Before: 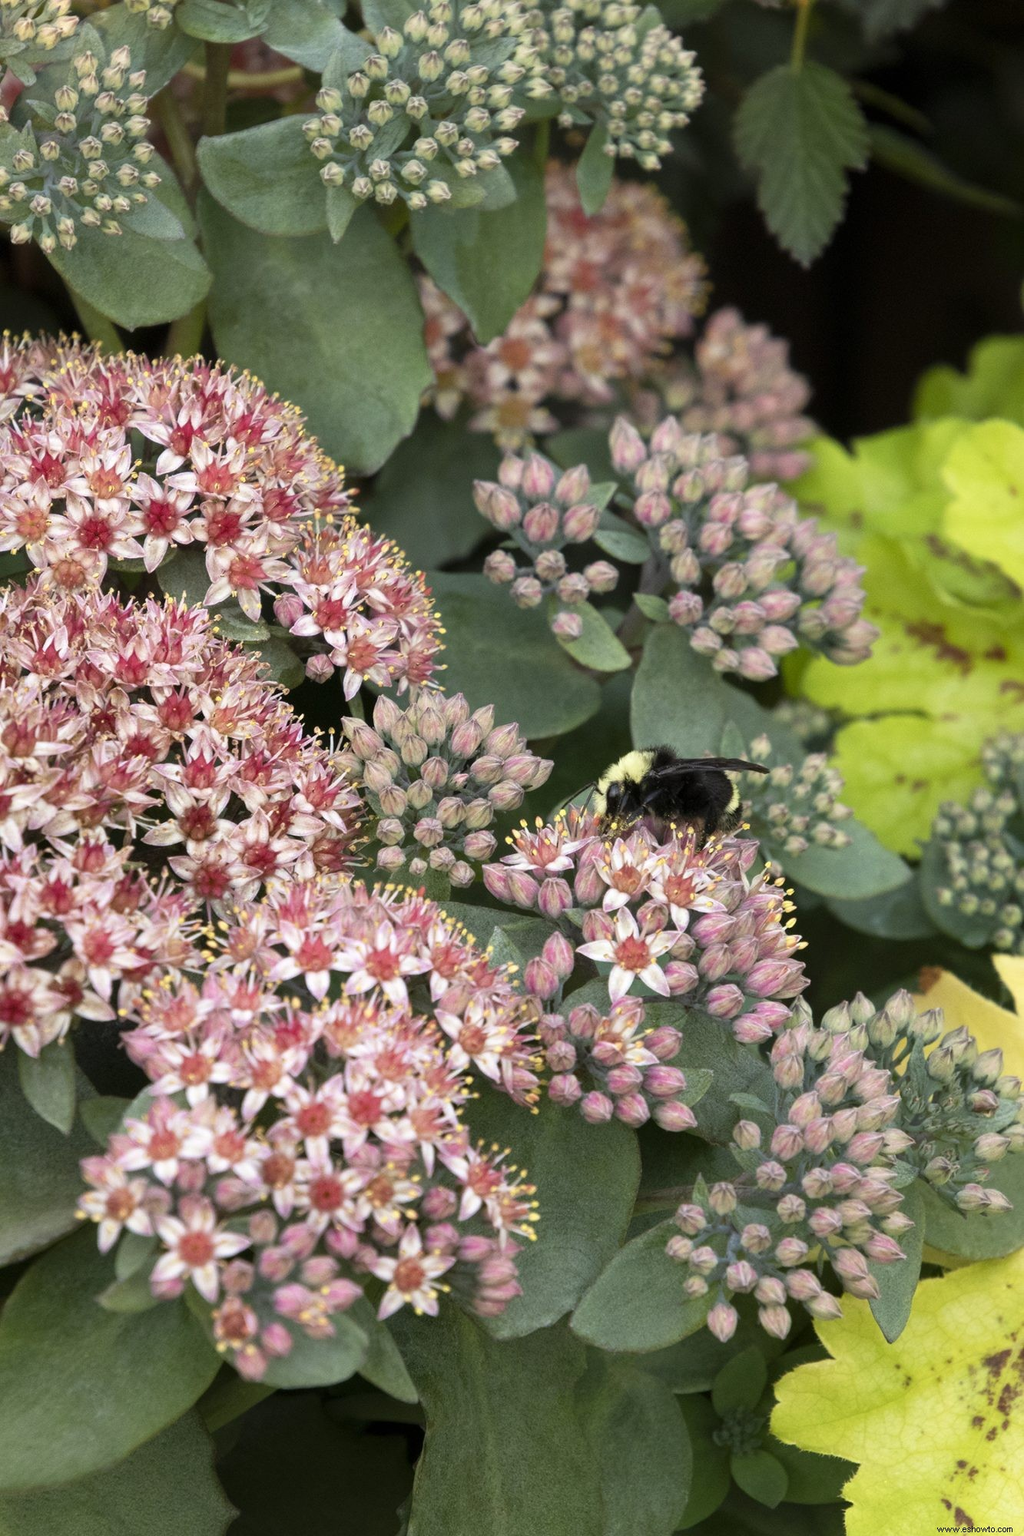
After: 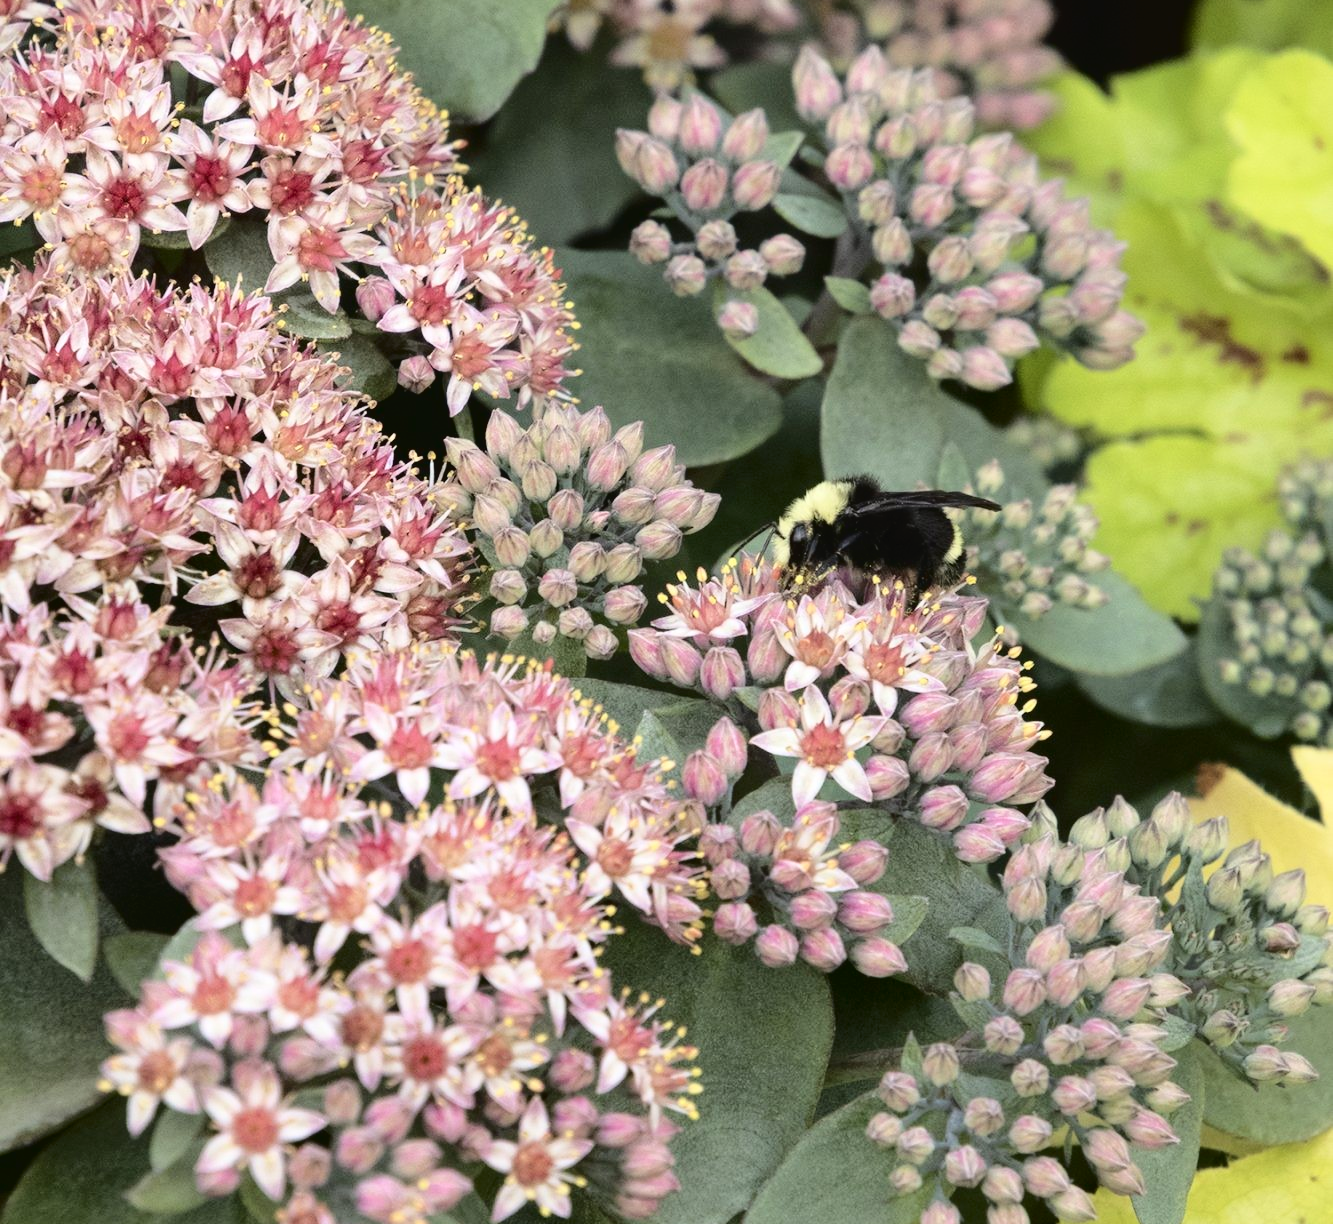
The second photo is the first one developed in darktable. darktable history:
crop and rotate: top 24.849%, bottom 13.947%
exposure: black level correction 0, exposure 0 EV, compensate highlight preservation false
tone curve: curves: ch0 [(0, 0) (0.003, 0.03) (0.011, 0.032) (0.025, 0.035) (0.044, 0.038) (0.069, 0.041) (0.1, 0.058) (0.136, 0.091) (0.177, 0.133) (0.224, 0.181) (0.277, 0.268) (0.335, 0.363) (0.399, 0.461) (0.468, 0.554) (0.543, 0.633) (0.623, 0.709) (0.709, 0.784) (0.801, 0.869) (0.898, 0.938) (1, 1)], color space Lab, independent channels, preserve colors none
